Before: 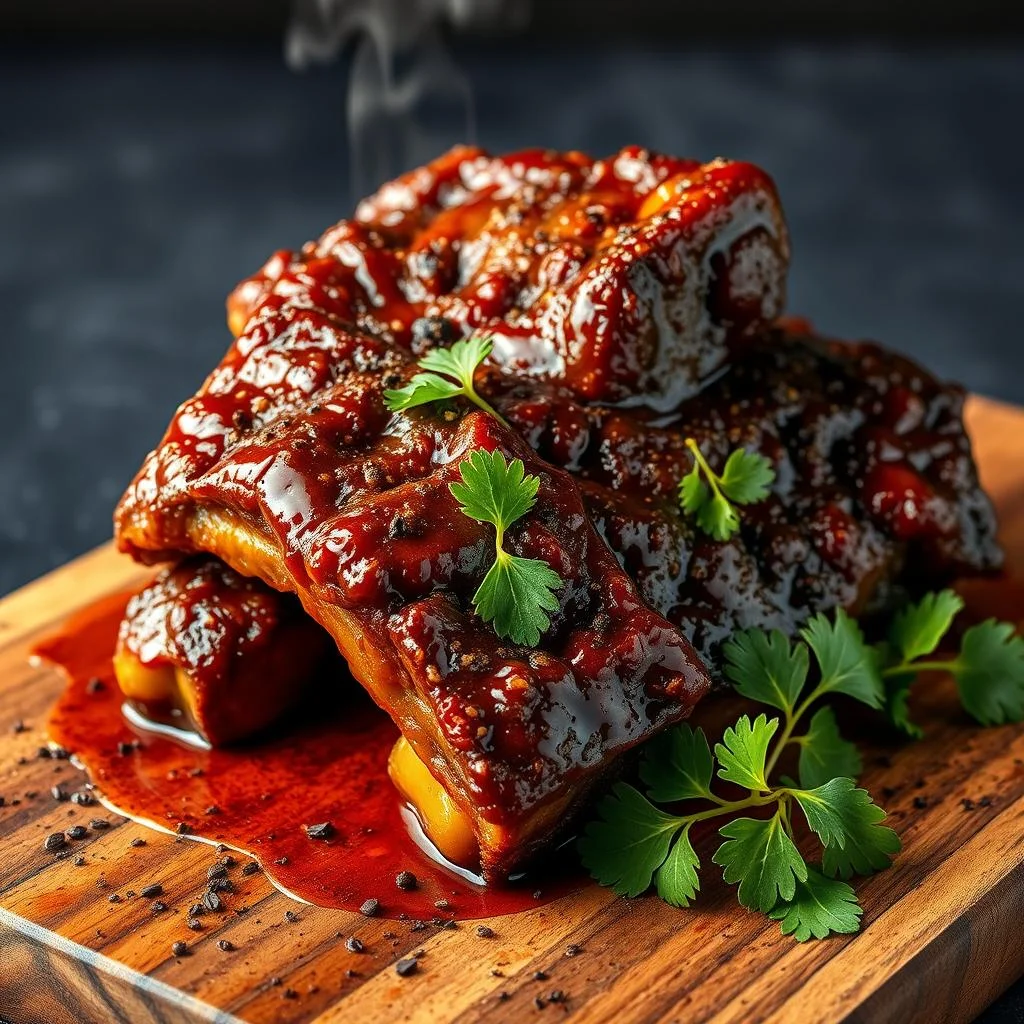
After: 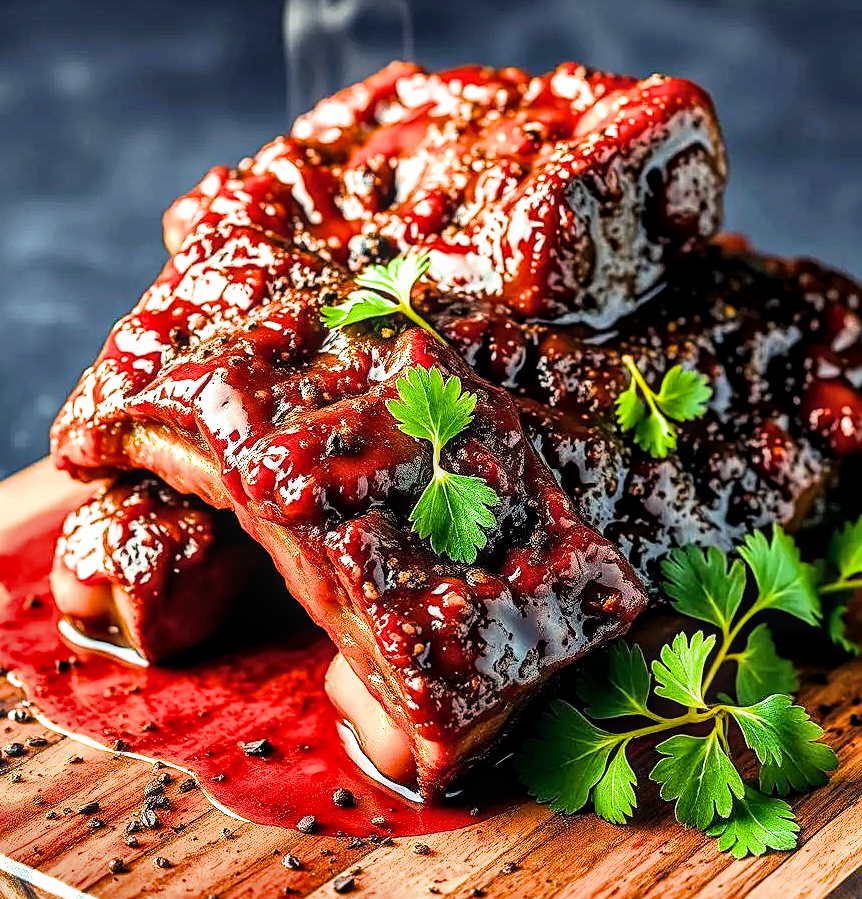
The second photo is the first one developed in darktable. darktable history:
tone equalizer: on, module defaults
color balance rgb: shadows lift › luminance -21.432%, shadows lift › chroma 6.651%, shadows lift › hue 267.12°, linear chroma grading › global chroma 9.103%, perceptual saturation grading › global saturation 19.683%, perceptual brilliance grading › global brilliance 14.971%, perceptual brilliance grading › shadows -34.295%
crop: left 6.24%, top 8.175%, right 9.551%, bottom 3.935%
sharpen: on, module defaults
filmic rgb: black relative exposure -7.65 EV, white relative exposure 4.56 EV, hardness 3.61, color science v6 (2022)
exposure: black level correction 0, exposure 1.518 EV, compensate exposure bias true, compensate highlight preservation false
local contrast: on, module defaults
shadows and highlights: shadows 20.83, highlights -83, soften with gaussian
